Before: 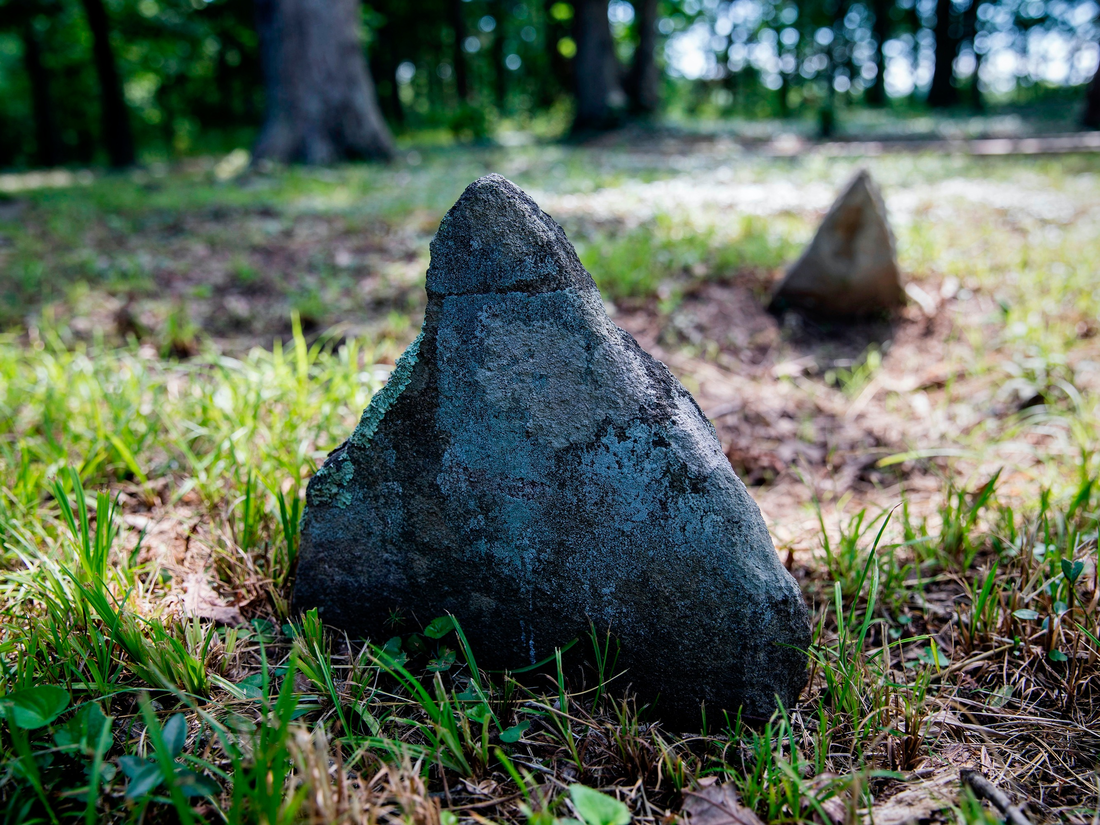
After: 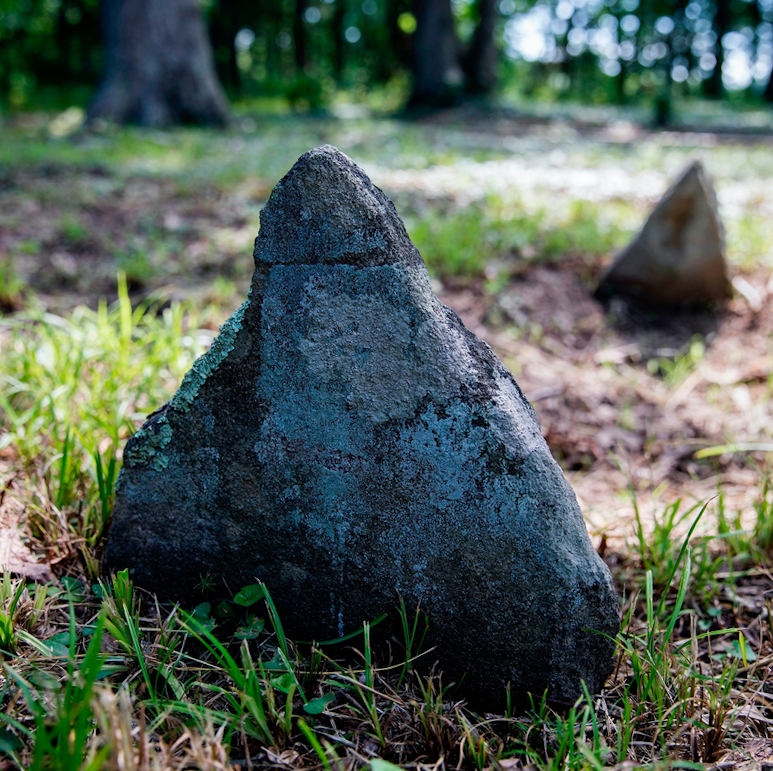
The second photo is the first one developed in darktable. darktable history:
crop and rotate: angle -3.01°, left 14.038%, top 0.038%, right 10.82%, bottom 0.017%
